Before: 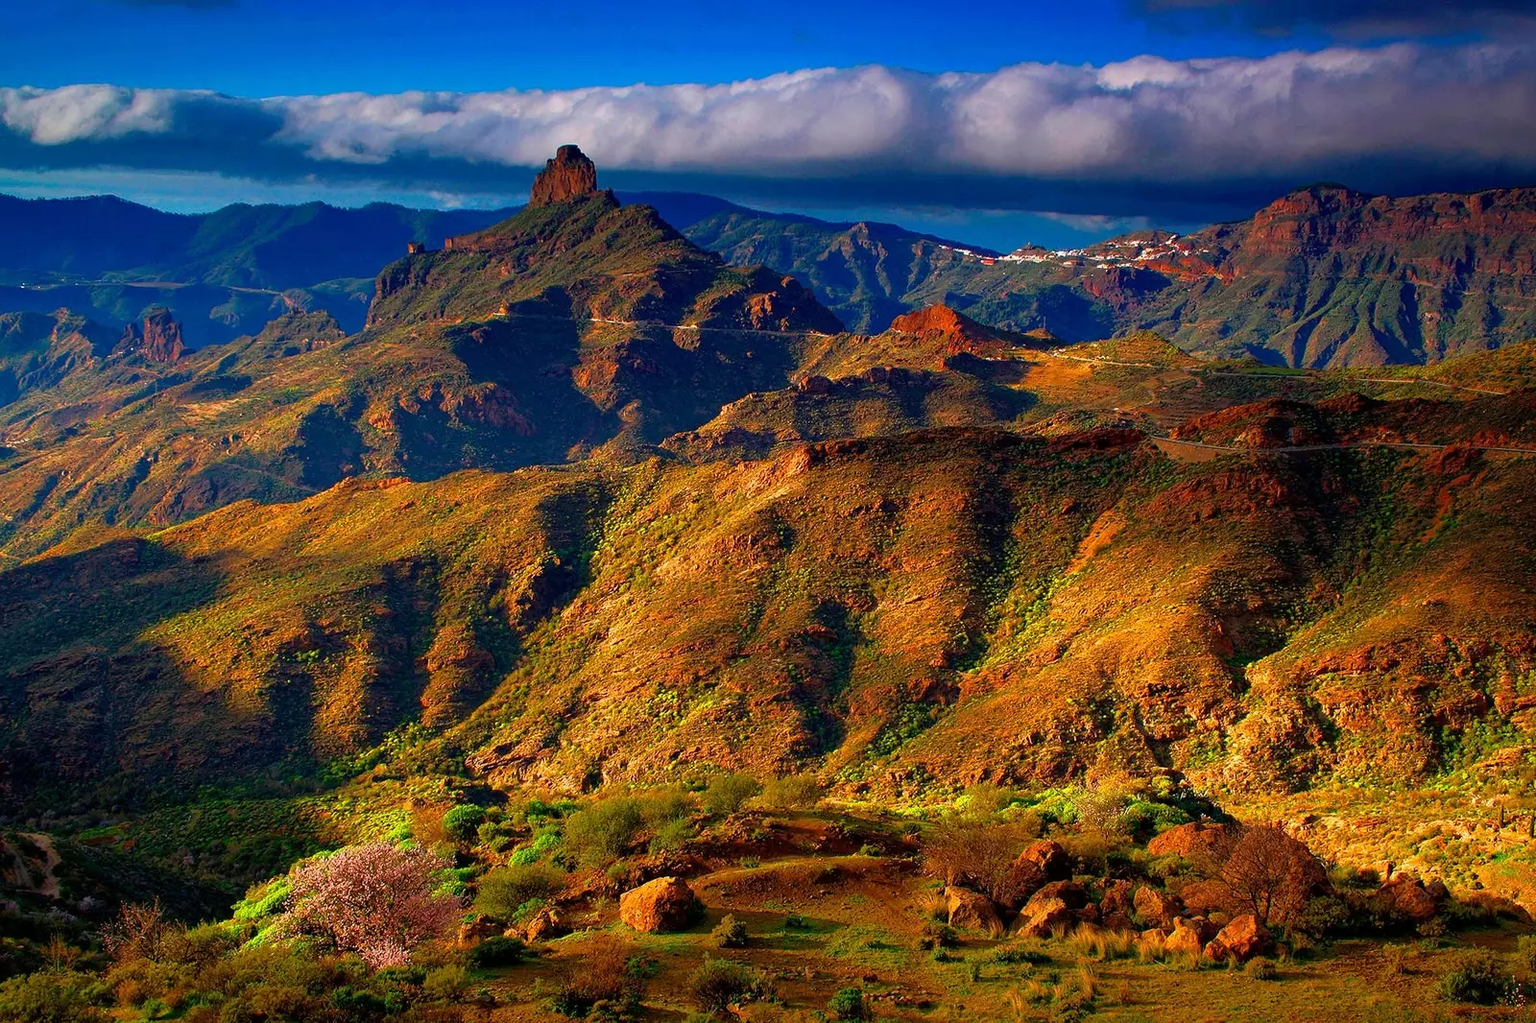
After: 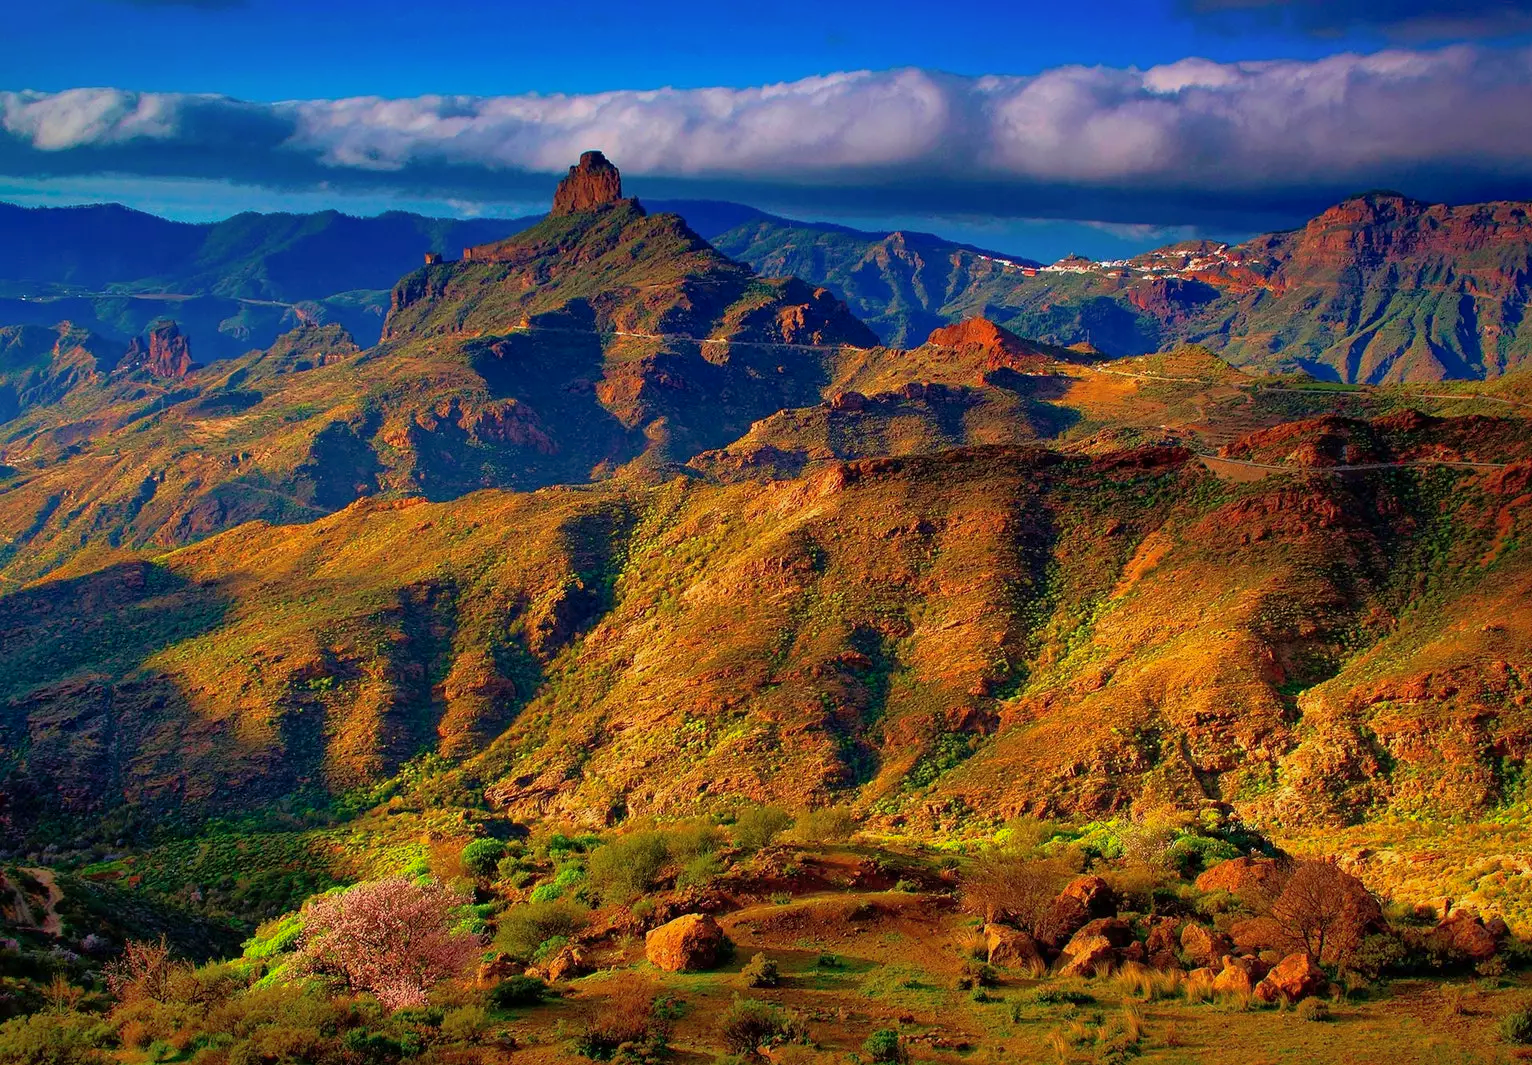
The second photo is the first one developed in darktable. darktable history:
crop: right 4.238%, bottom 0.023%
shadows and highlights: on, module defaults
velvia: on, module defaults
